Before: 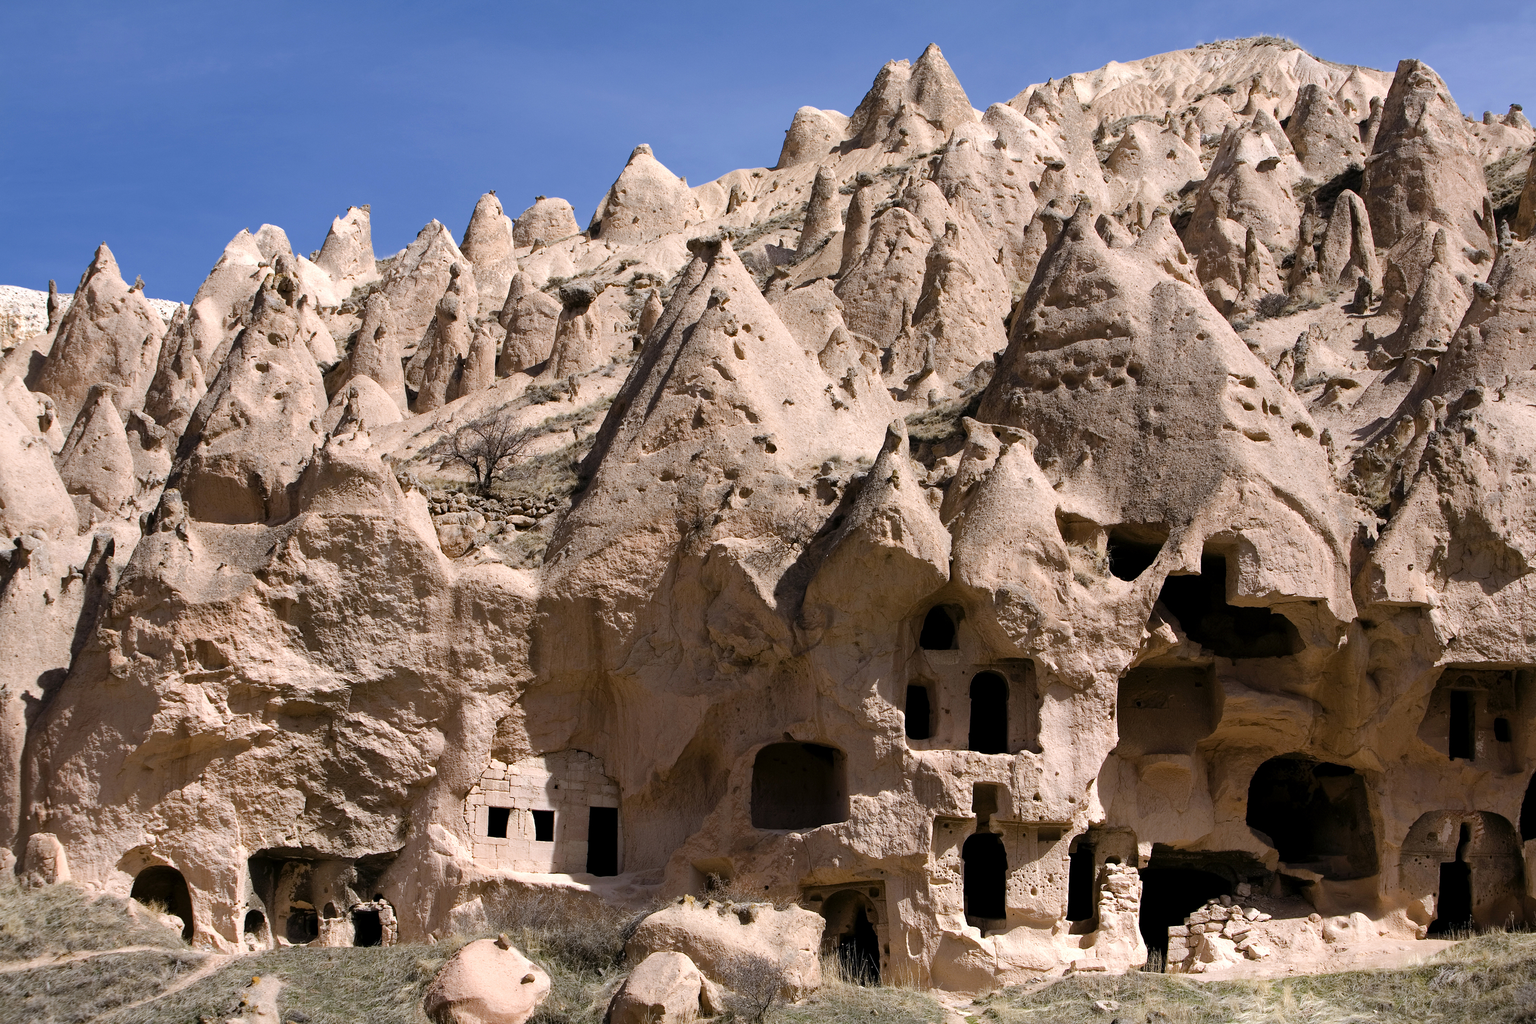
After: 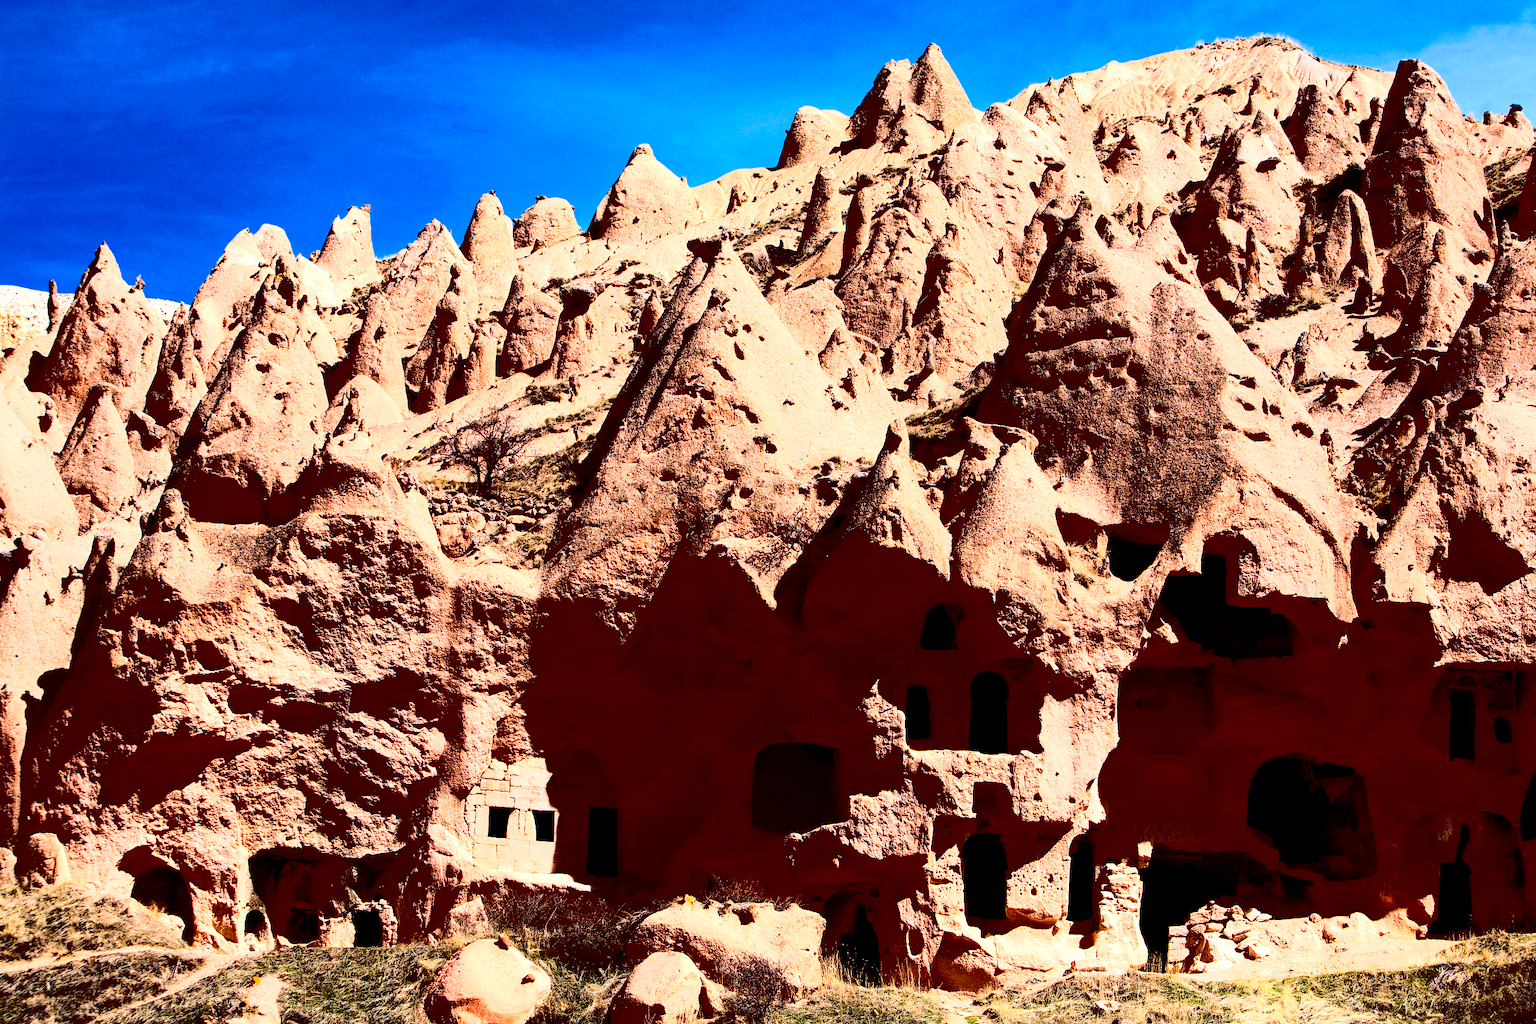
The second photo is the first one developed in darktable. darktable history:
contrast brightness saturation: contrast 0.766, brightness -1, saturation 0.996
exposure: exposure 0.368 EV, compensate highlight preservation false
velvia: strength 44.6%
